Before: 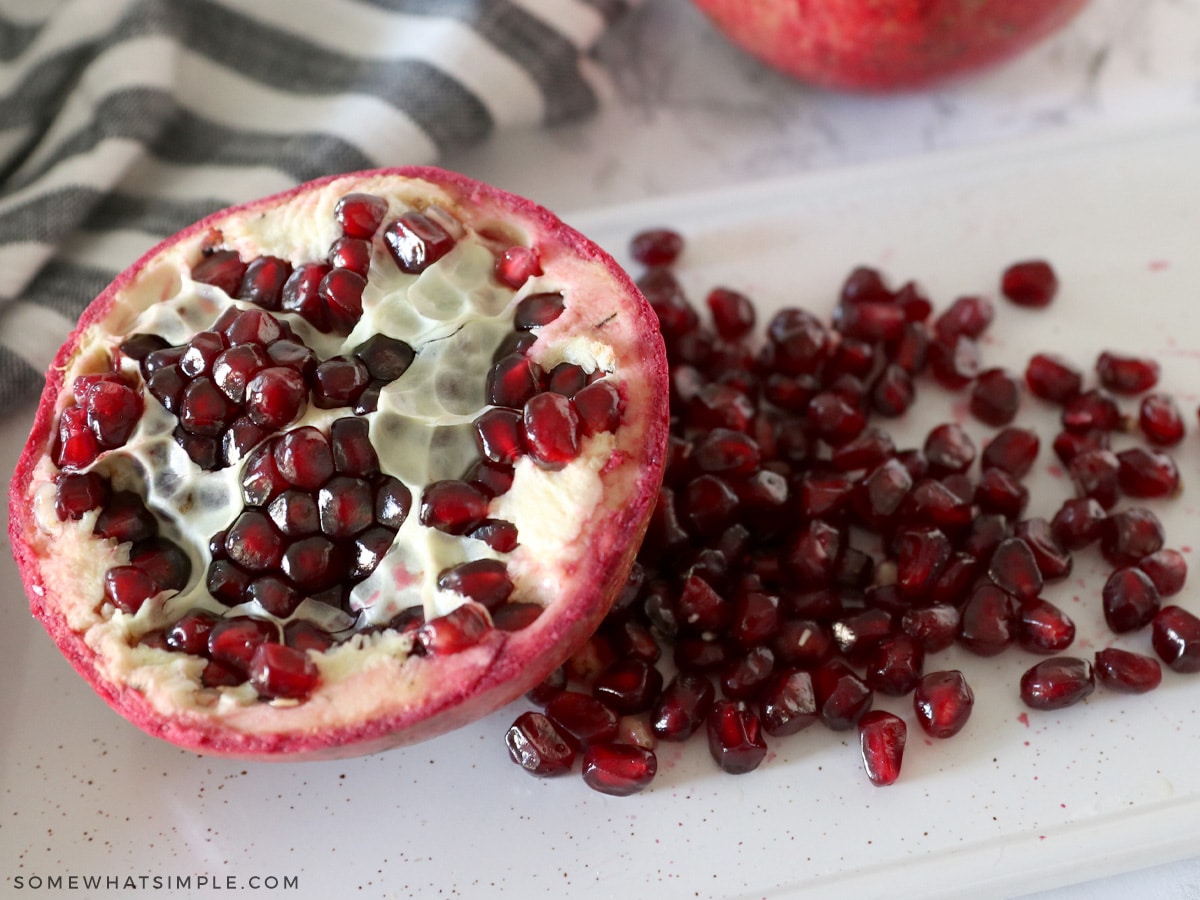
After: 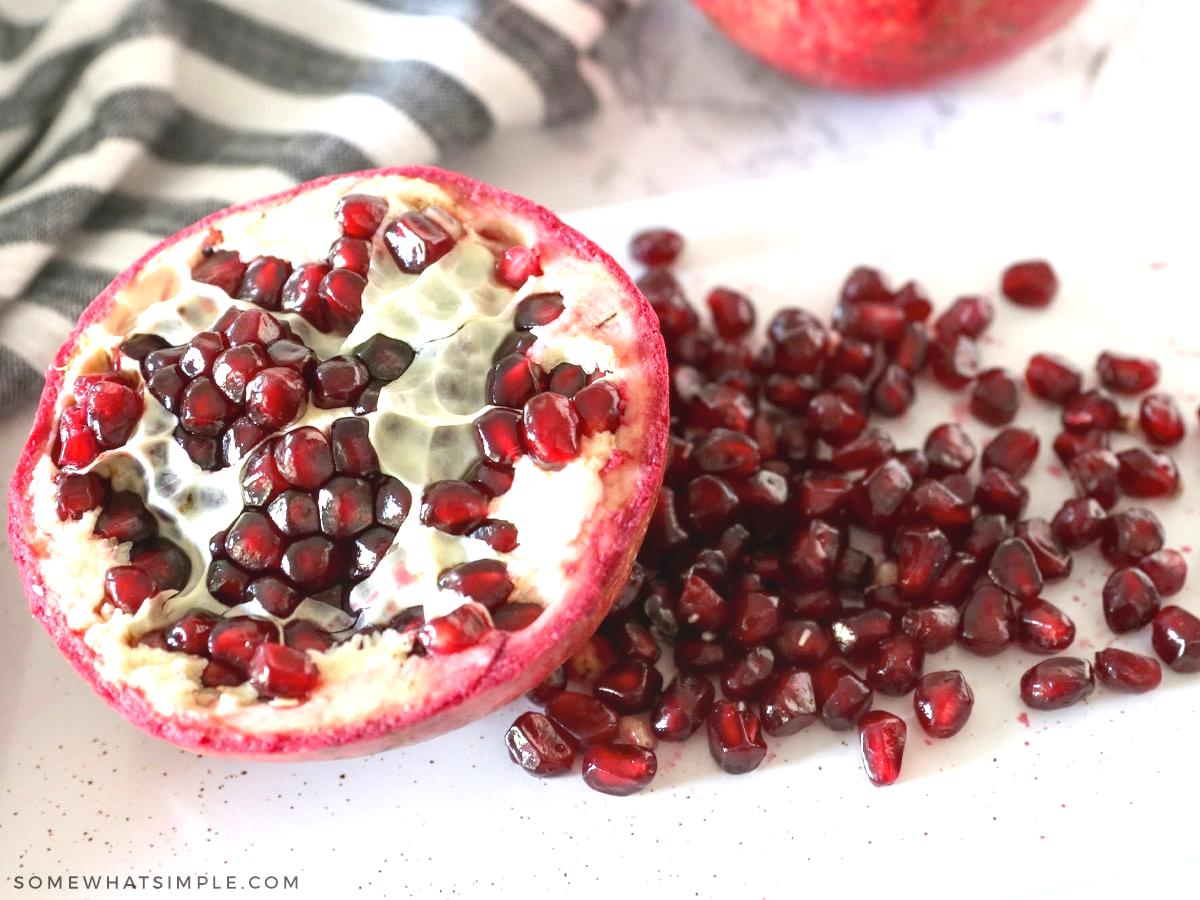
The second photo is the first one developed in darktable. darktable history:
local contrast: detail 109%
exposure: black level correction 0, exposure 0.953 EV, compensate highlight preservation false
